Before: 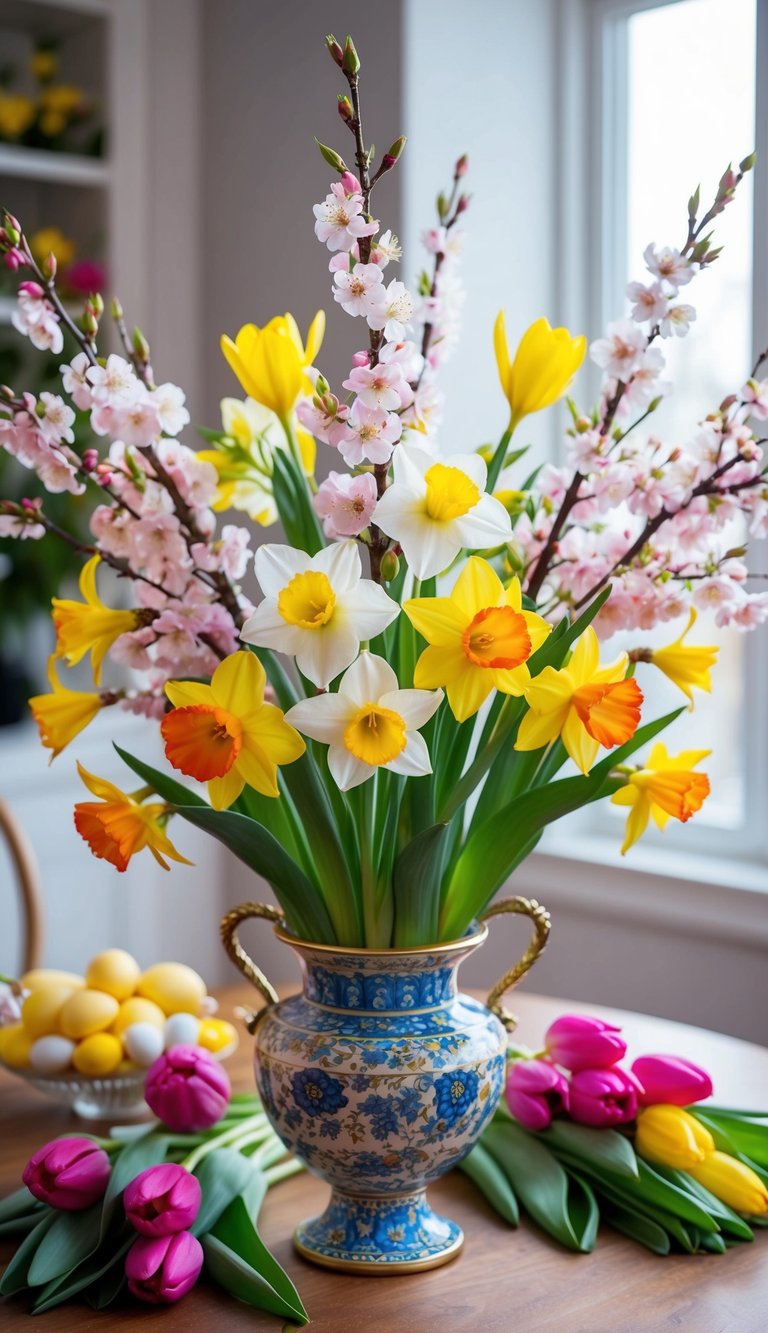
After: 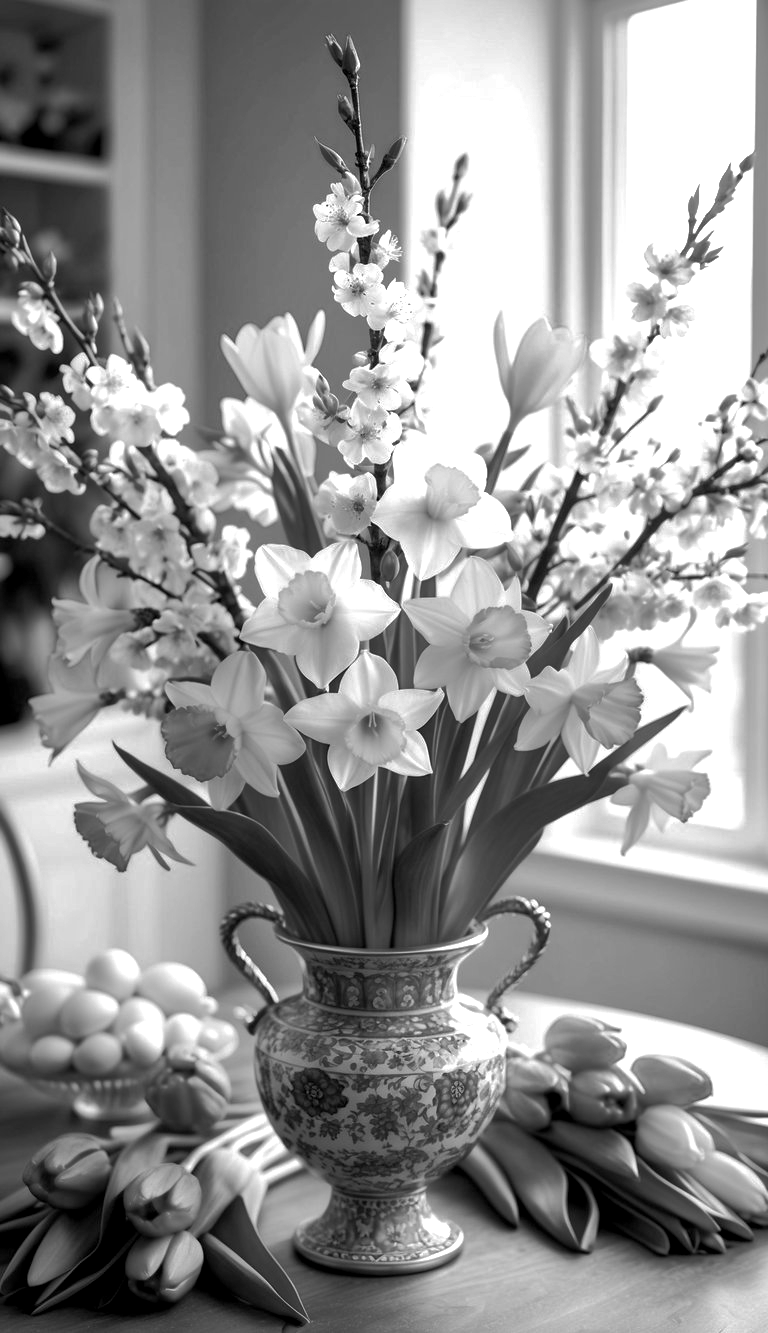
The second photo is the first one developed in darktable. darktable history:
shadows and highlights: on, module defaults
color balance rgb: global offset › luminance -0.37%, perceptual saturation grading › highlights -17.77%, perceptual saturation grading › mid-tones 33.1%, perceptual saturation grading › shadows 50.52%, perceptual brilliance grading › highlights 20%, perceptual brilliance grading › mid-tones 20%, perceptual brilliance grading › shadows -20%, global vibrance 50%
color calibration: output gray [0.28, 0.41, 0.31, 0], gray › normalize channels true, illuminant same as pipeline (D50), adaptation XYZ, x 0.346, y 0.359, gamut compression 0
